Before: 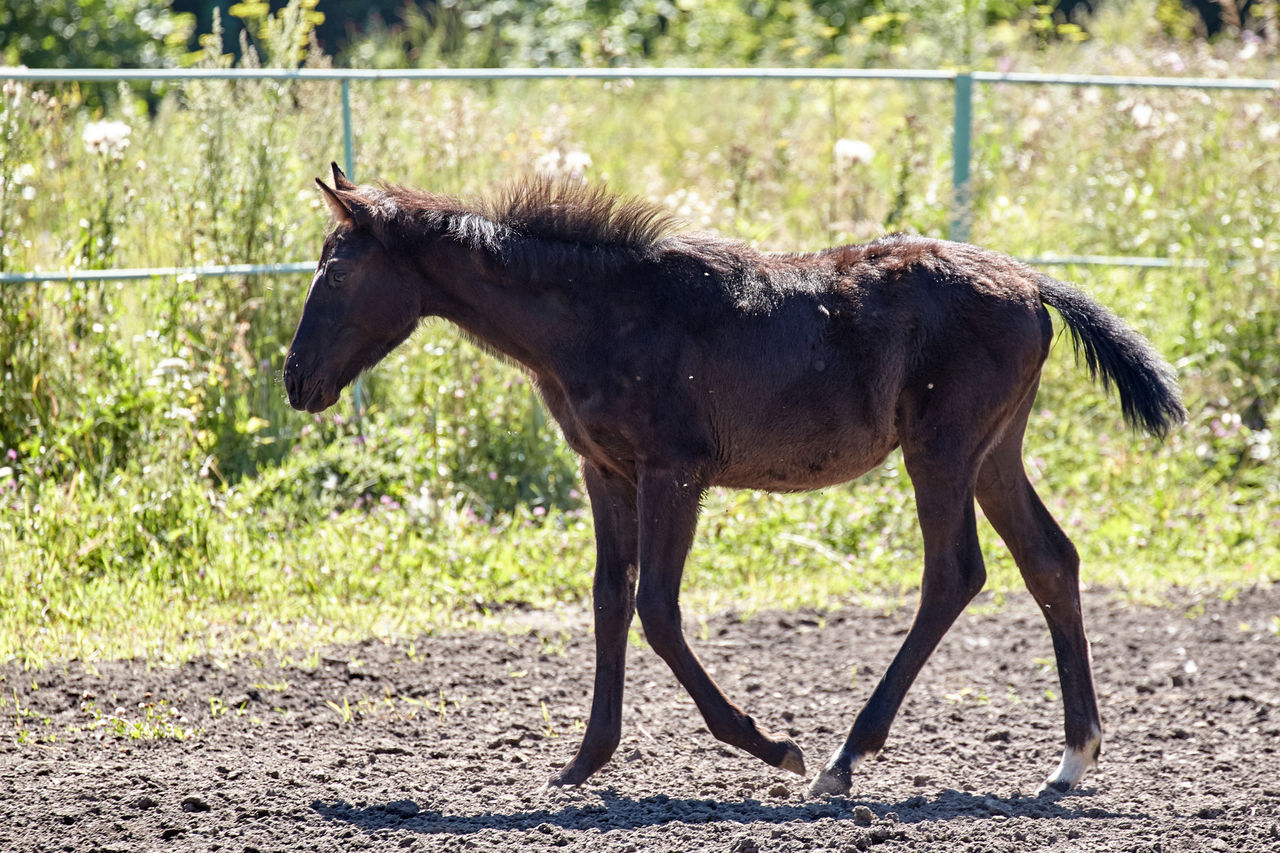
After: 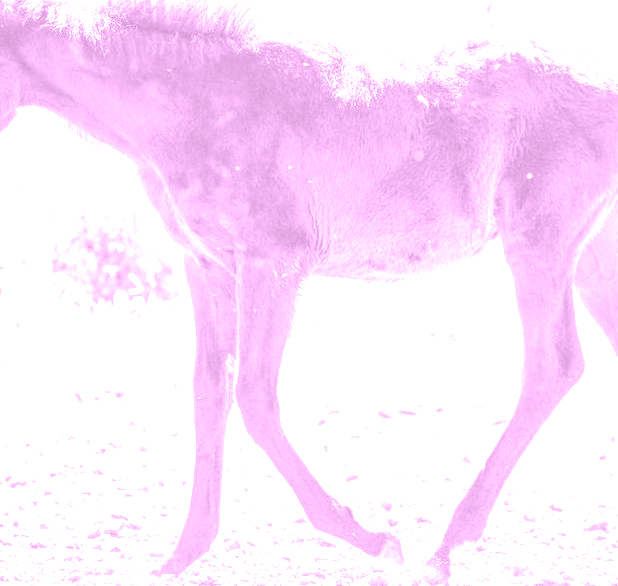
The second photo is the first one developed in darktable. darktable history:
exposure: exposure 0.426 EV, compensate highlight preservation false
white balance: red 4.26, blue 1.802
local contrast: detail 160%
colorize: hue 331.2°, saturation 69%, source mix 30.28%, lightness 69.02%, version 1
crop: left 31.379%, top 24.658%, right 20.326%, bottom 6.628%
